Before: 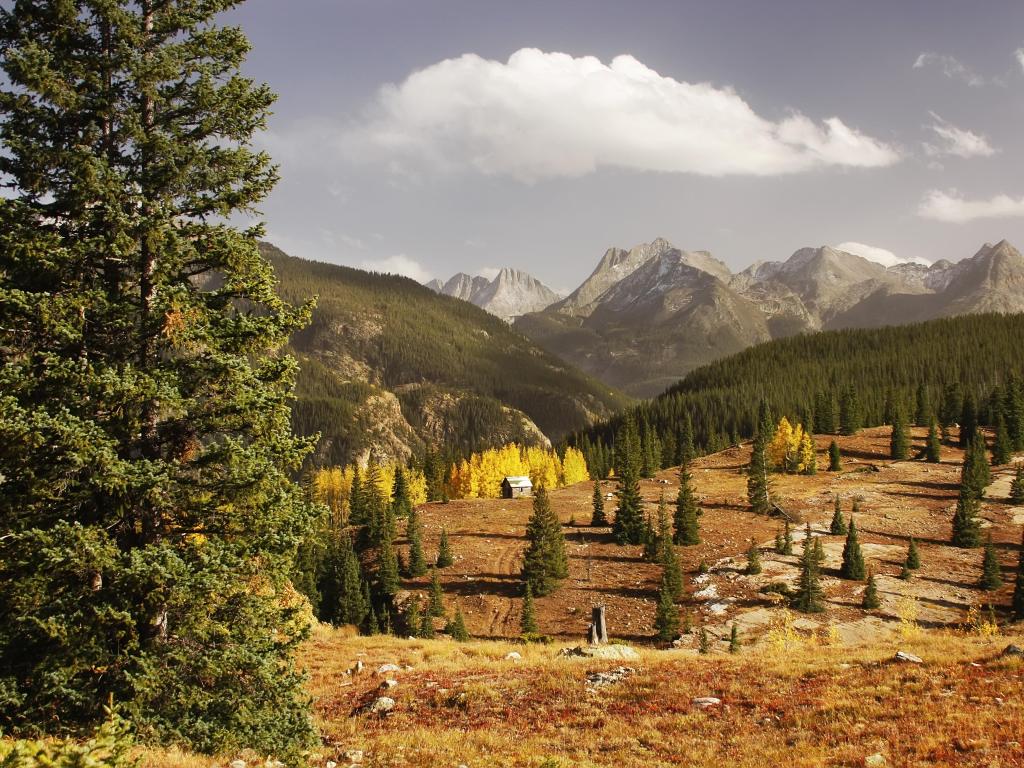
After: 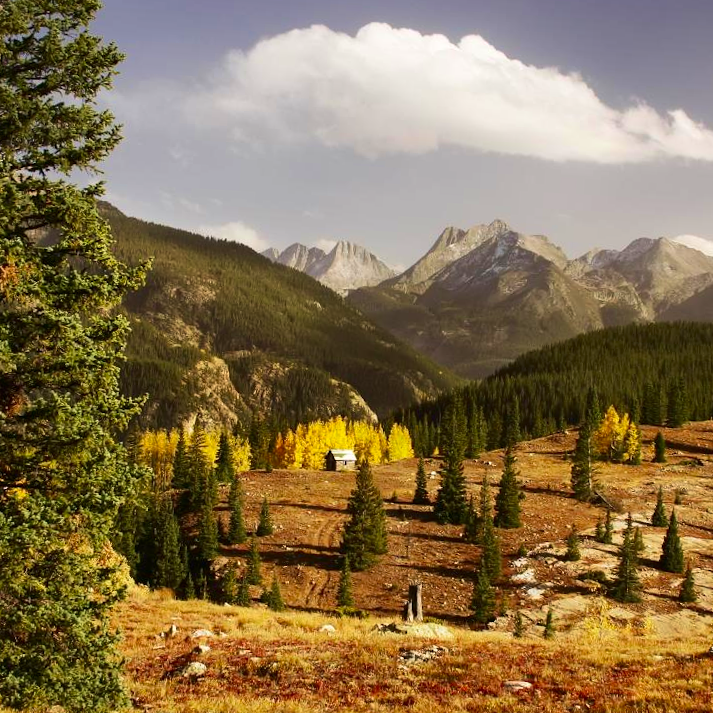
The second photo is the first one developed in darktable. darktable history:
contrast brightness saturation: contrast 0.128, brightness -0.063, saturation 0.152
crop and rotate: angle -3.31°, left 14.173%, top 0.041%, right 10.9%, bottom 0.065%
velvia: strength 27.21%
